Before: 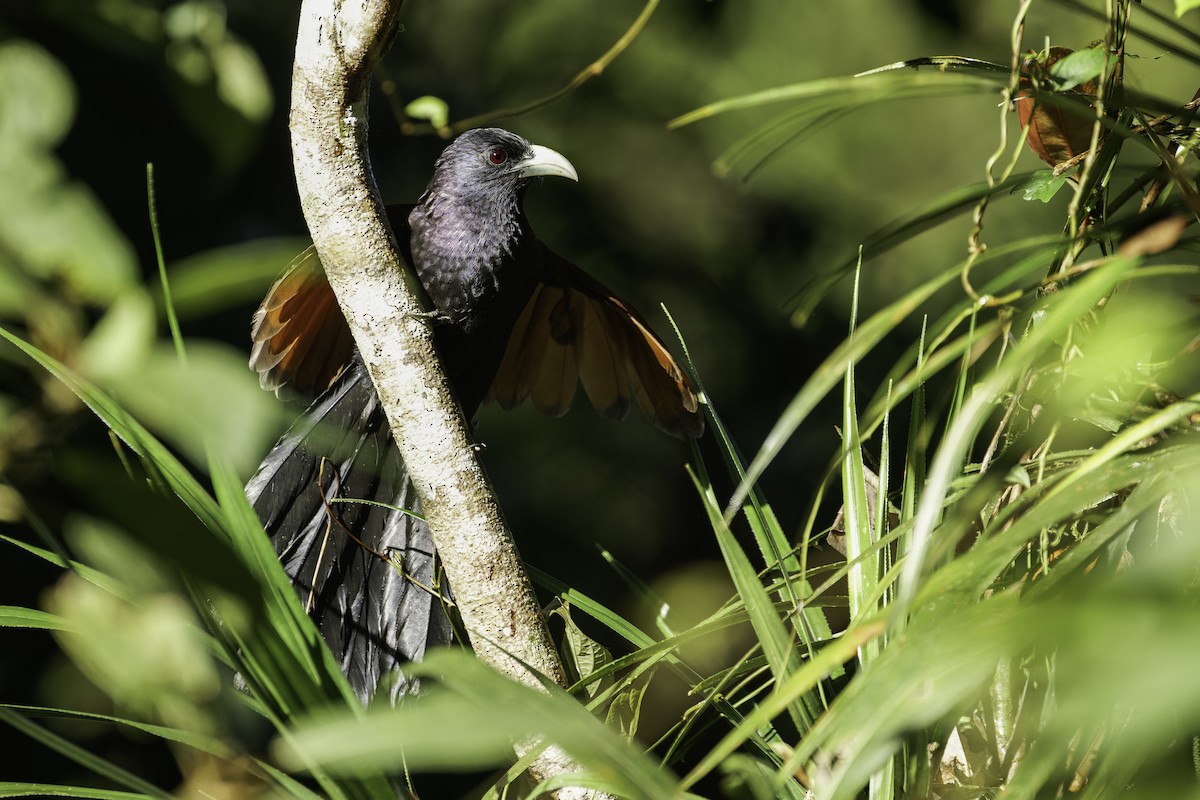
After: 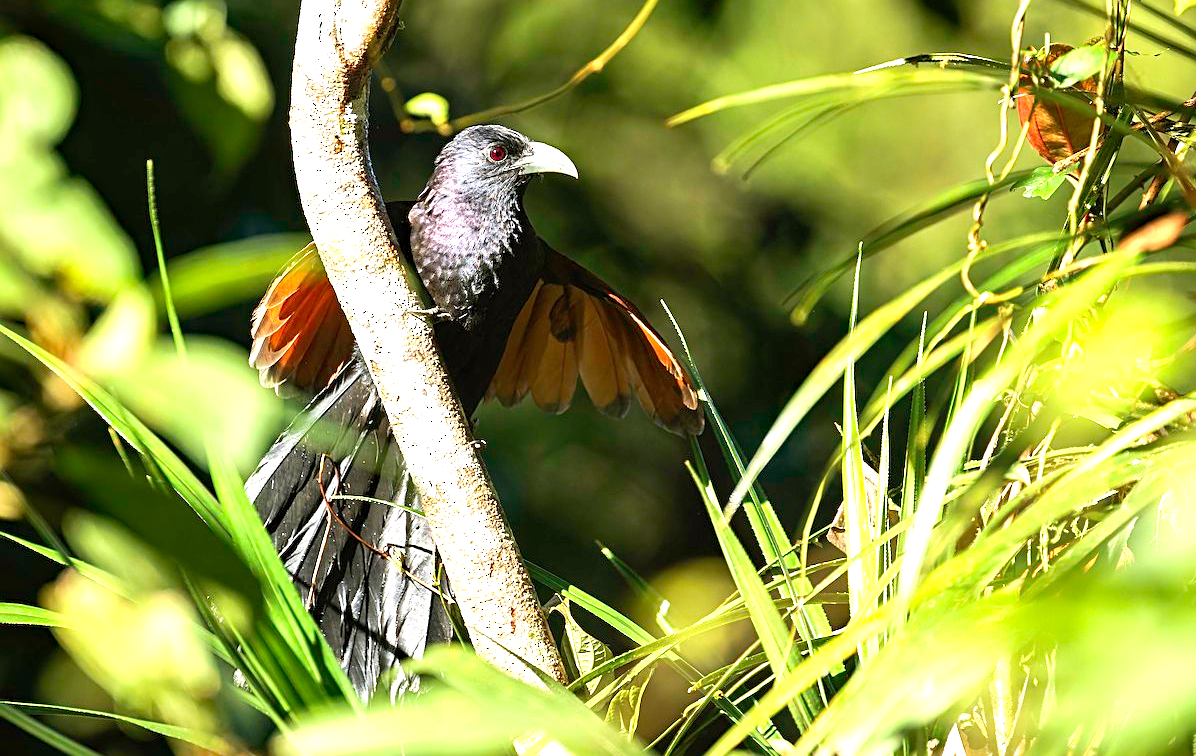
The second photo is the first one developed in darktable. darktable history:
sharpen: on, module defaults
crop: top 0.398%, right 0.256%, bottom 5.092%
haze removal: compatibility mode true, adaptive false
tone equalizer: on, module defaults
exposure: black level correction 0, exposure 1.185 EV, compensate highlight preservation false
